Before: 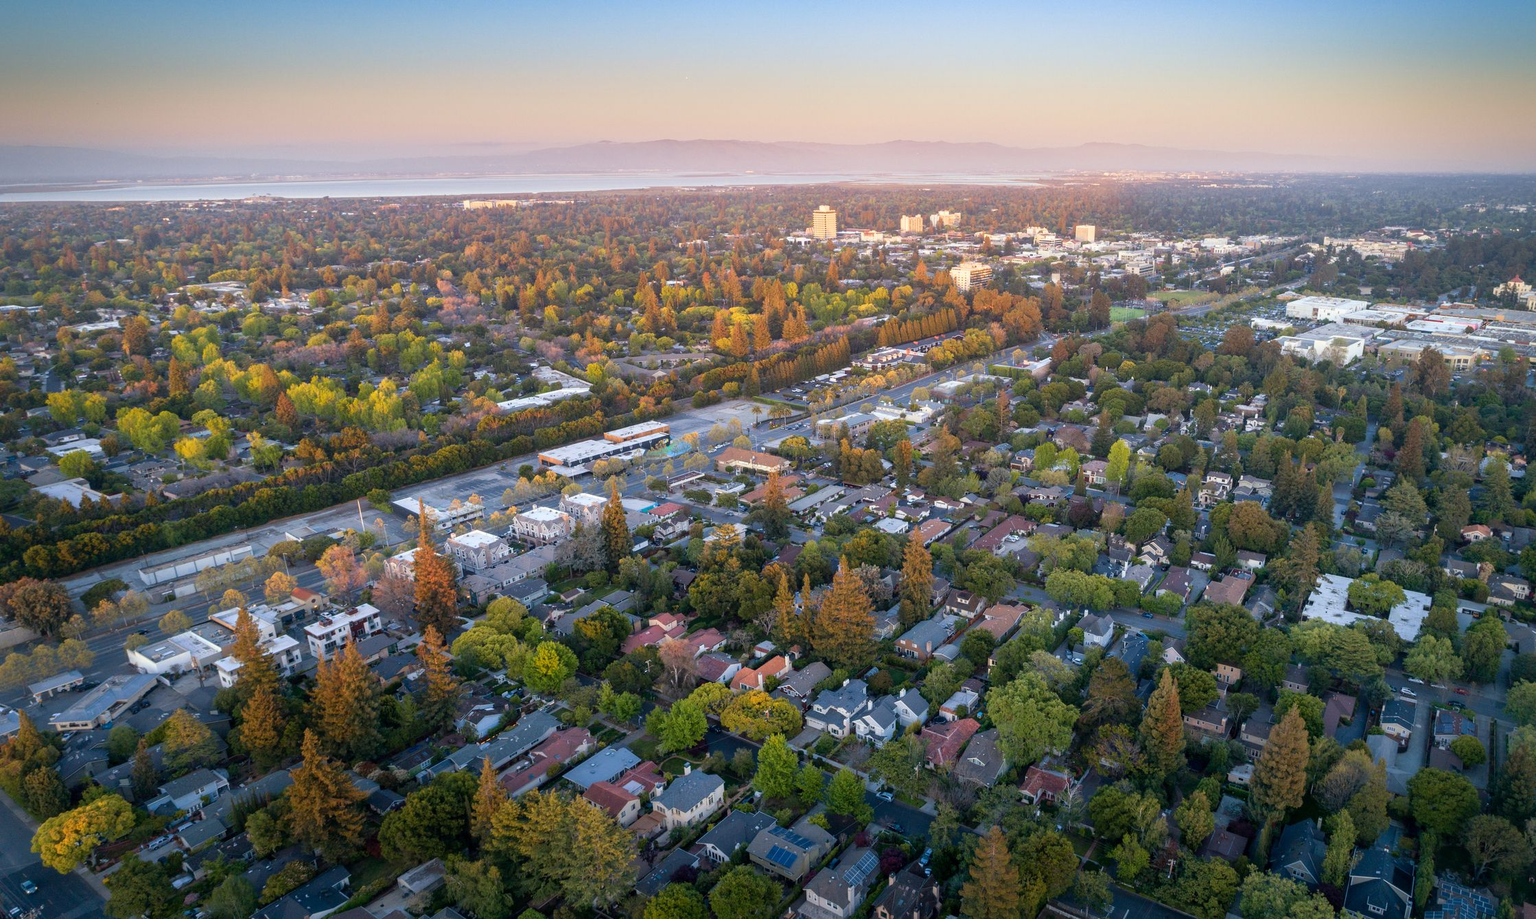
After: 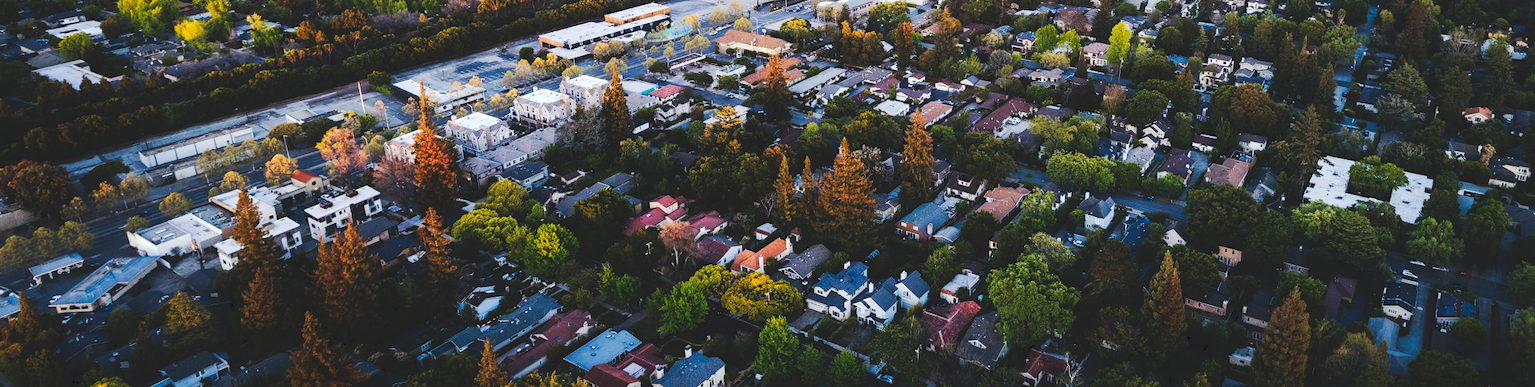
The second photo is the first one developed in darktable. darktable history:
tone curve: curves: ch0 [(0, 0) (0.003, 0.13) (0.011, 0.13) (0.025, 0.134) (0.044, 0.136) (0.069, 0.139) (0.1, 0.144) (0.136, 0.151) (0.177, 0.171) (0.224, 0.2) (0.277, 0.247) (0.335, 0.318) (0.399, 0.412) (0.468, 0.536) (0.543, 0.659) (0.623, 0.746) (0.709, 0.812) (0.801, 0.871) (0.898, 0.915) (1, 1)], preserve colors none
crop: top 45.551%, bottom 12.262%
exposure: exposure -0.492 EV, compensate highlight preservation false
tone equalizer: -8 EV -0.75 EV, -7 EV -0.7 EV, -6 EV -0.6 EV, -5 EV -0.4 EV, -3 EV 0.4 EV, -2 EV 0.6 EV, -1 EV 0.7 EV, +0 EV 0.75 EV, edges refinement/feathering 500, mask exposure compensation -1.57 EV, preserve details no
